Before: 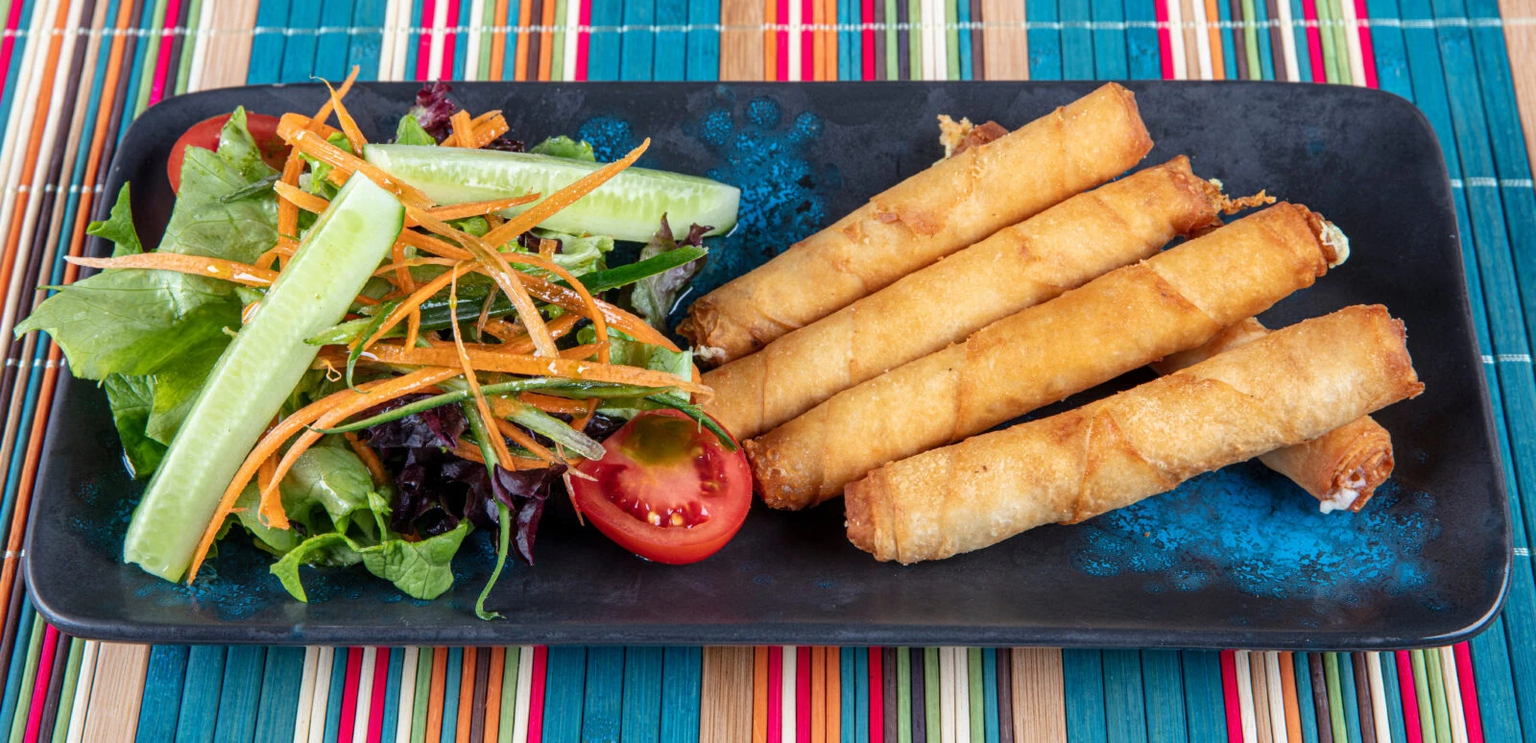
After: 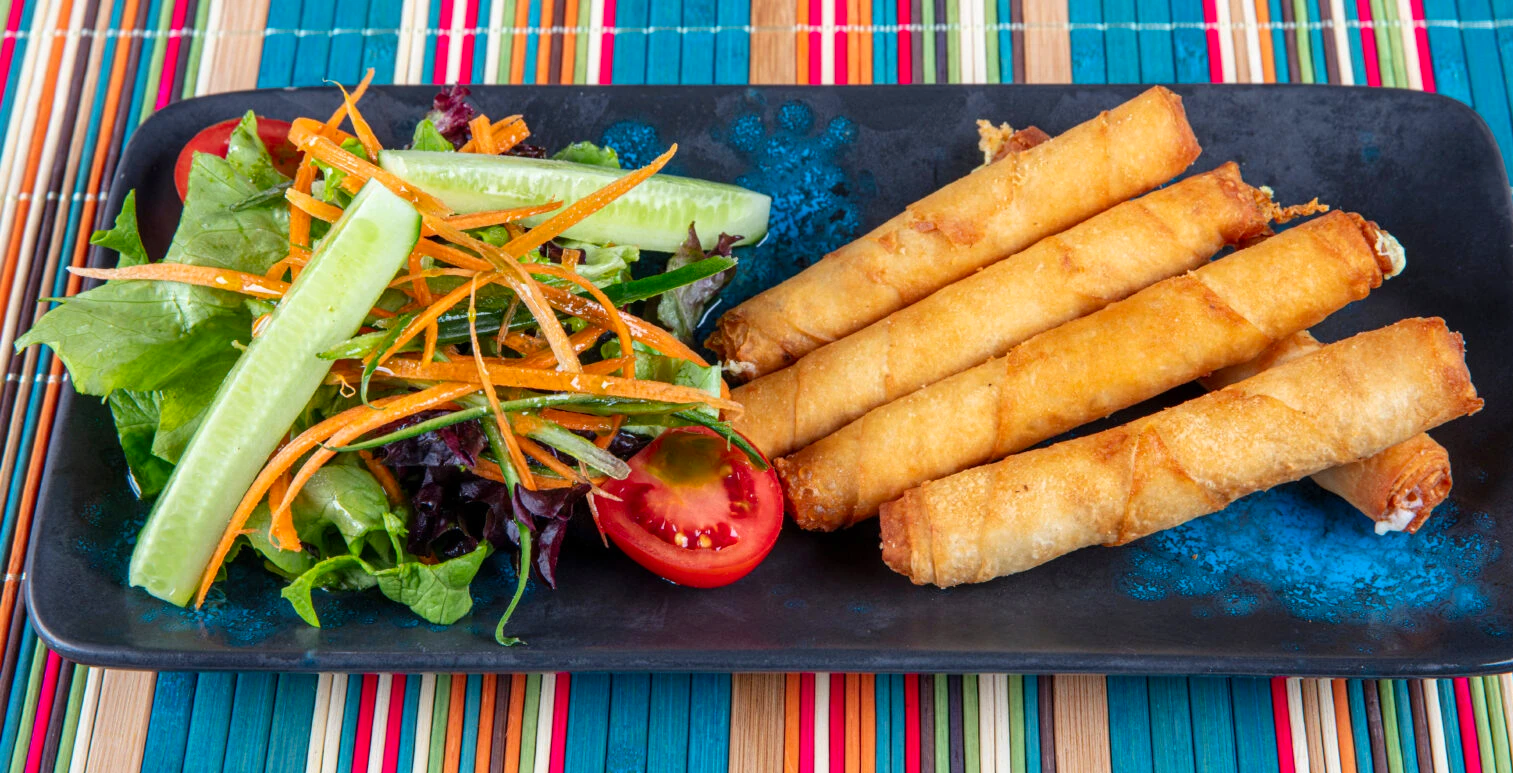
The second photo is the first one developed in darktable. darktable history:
contrast brightness saturation: saturation 0.184
crop and rotate: left 0%, right 5.397%
